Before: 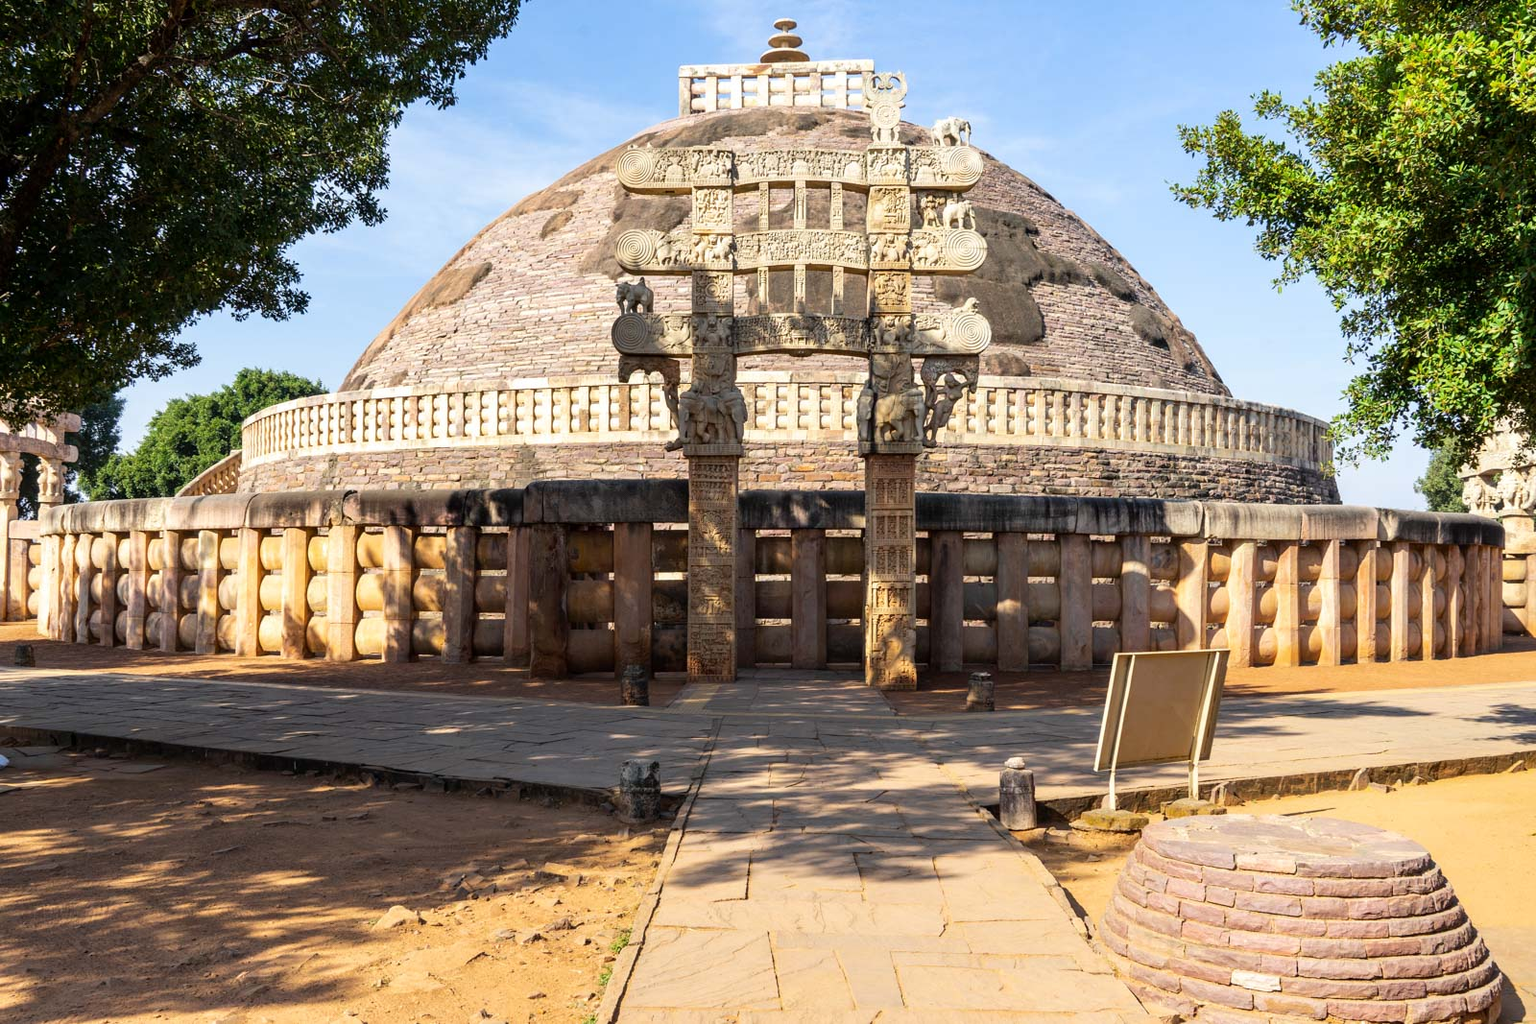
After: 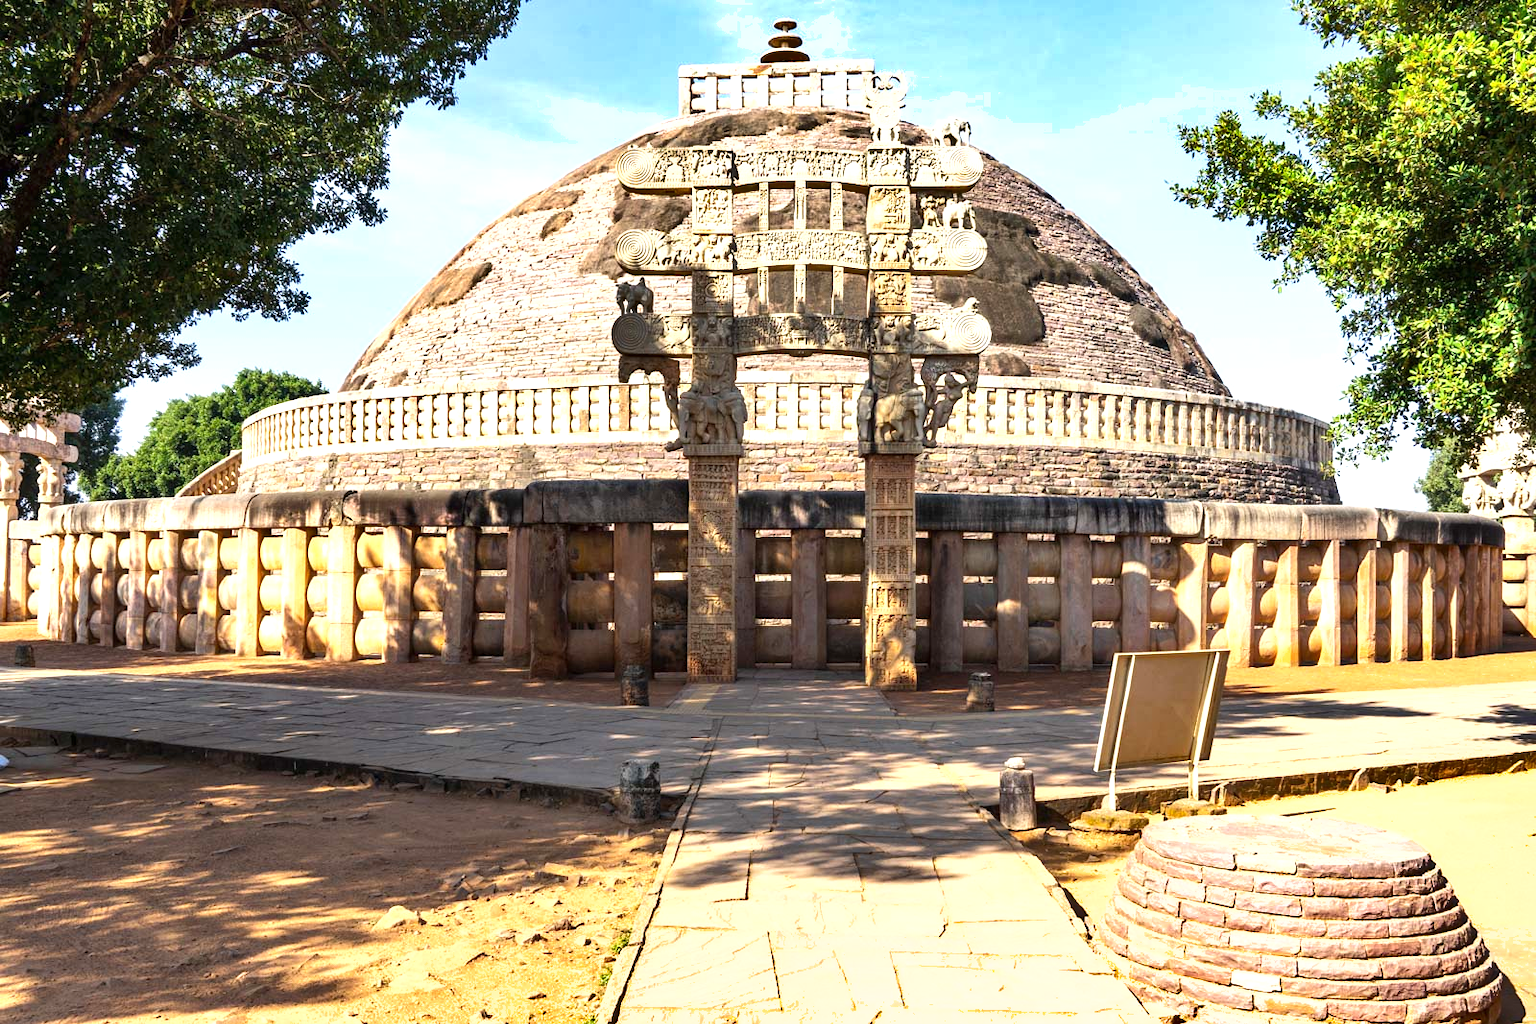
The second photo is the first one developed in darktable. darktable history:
shadows and highlights: soften with gaussian
exposure: black level correction 0, exposure 0.684 EV, compensate highlight preservation false
